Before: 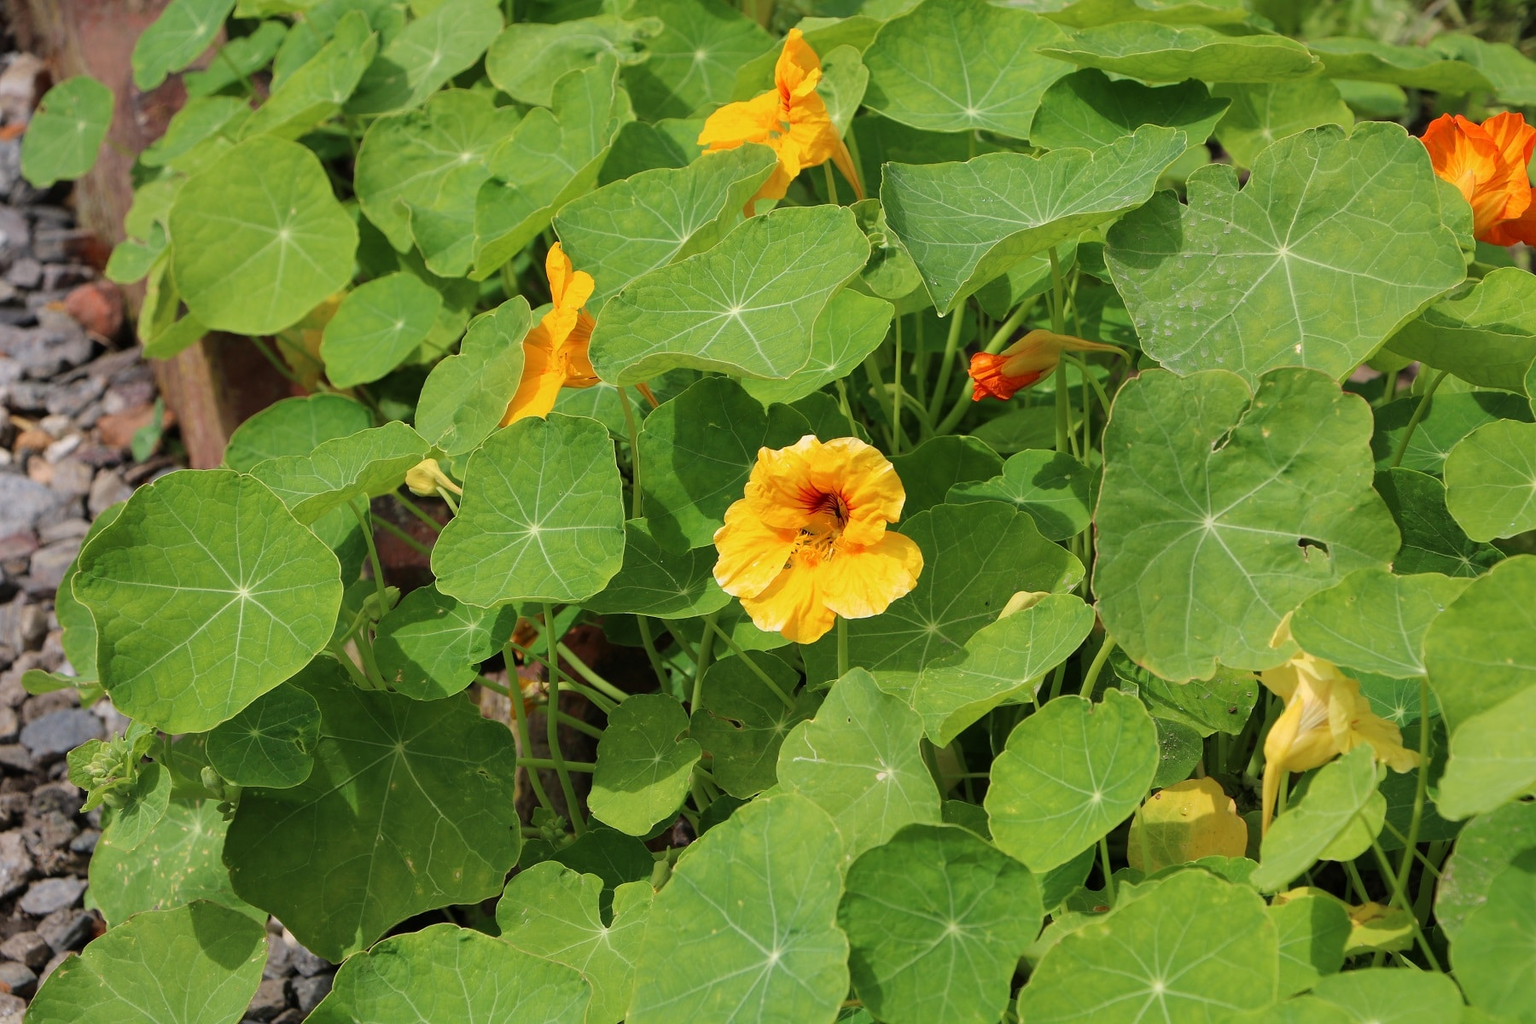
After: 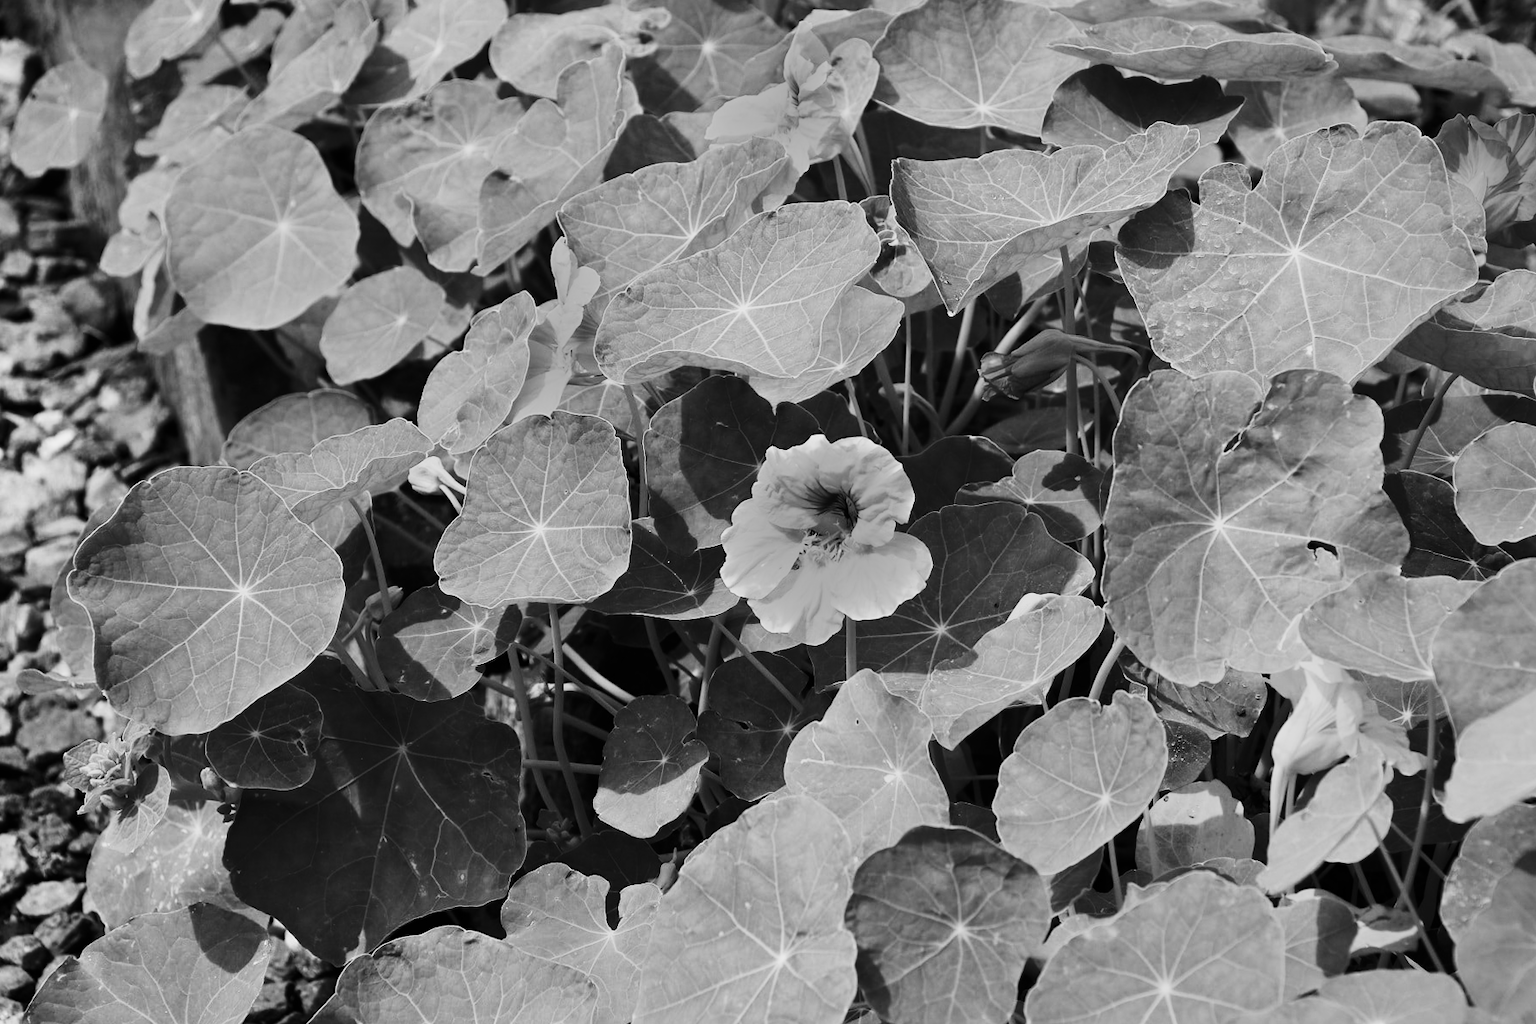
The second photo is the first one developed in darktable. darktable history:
rotate and perspective: rotation 0.174°, lens shift (vertical) 0.013, lens shift (horizontal) 0.019, shear 0.001, automatic cropping original format, crop left 0.007, crop right 0.991, crop top 0.016, crop bottom 0.997
contrast brightness saturation: contrast 0.5, saturation -0.1
monochrome: a -11.7, b 1.62, size 0.5, highlights 0.38
